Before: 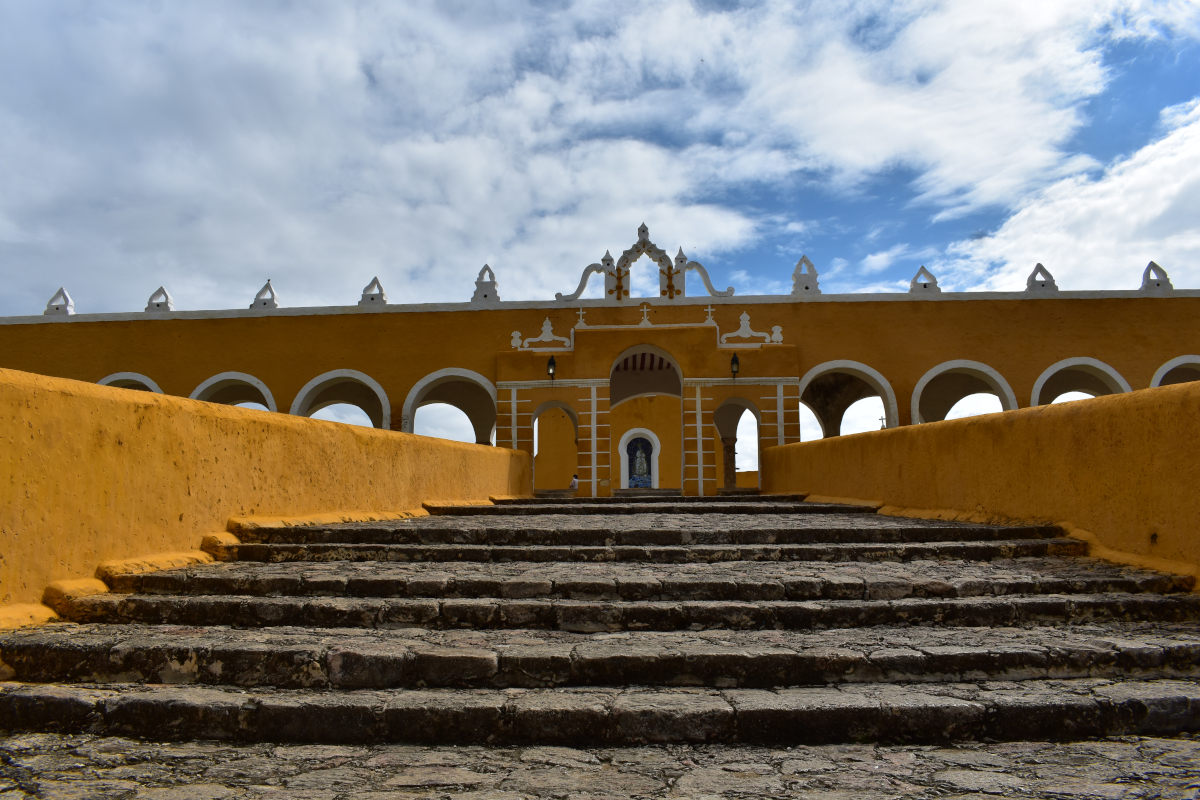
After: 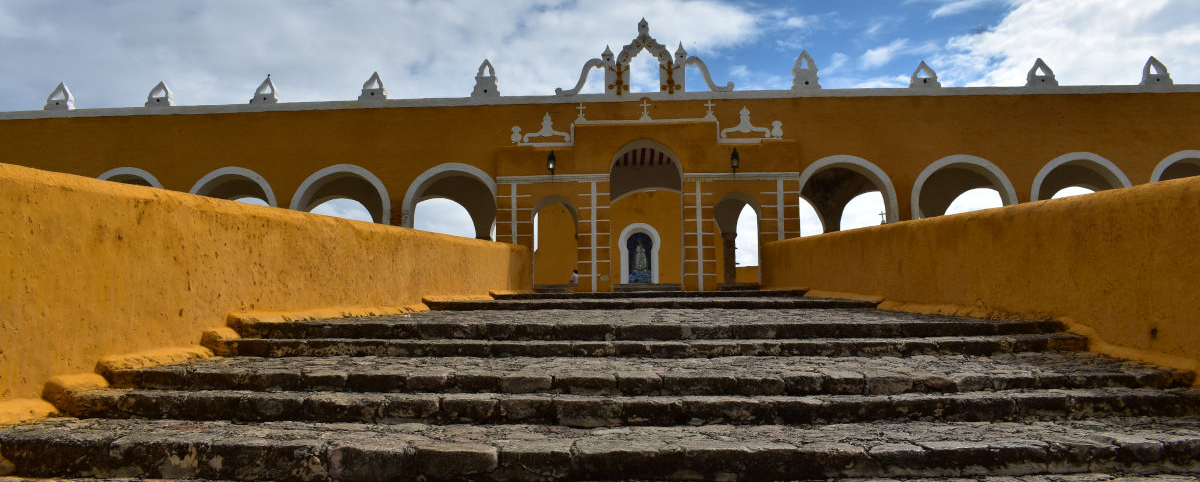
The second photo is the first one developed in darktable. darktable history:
shadows and highlights: radius 336.9, shadows 28.27, soften with gaussian
crop and rotate: top 25.671%, bottom 14.016%
